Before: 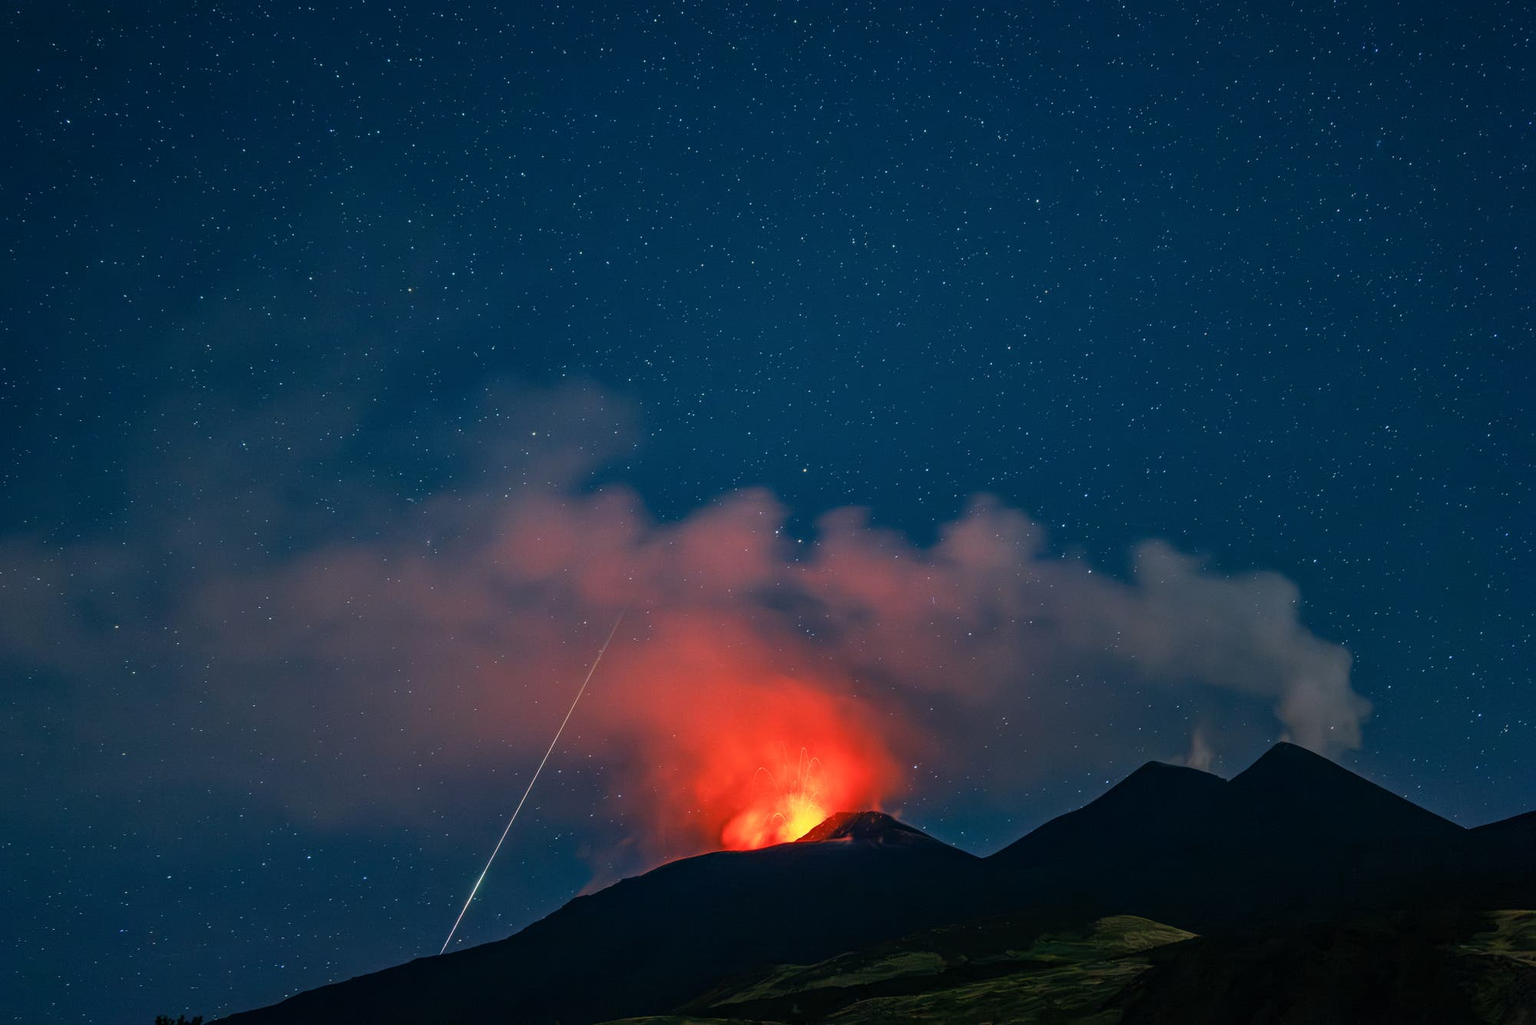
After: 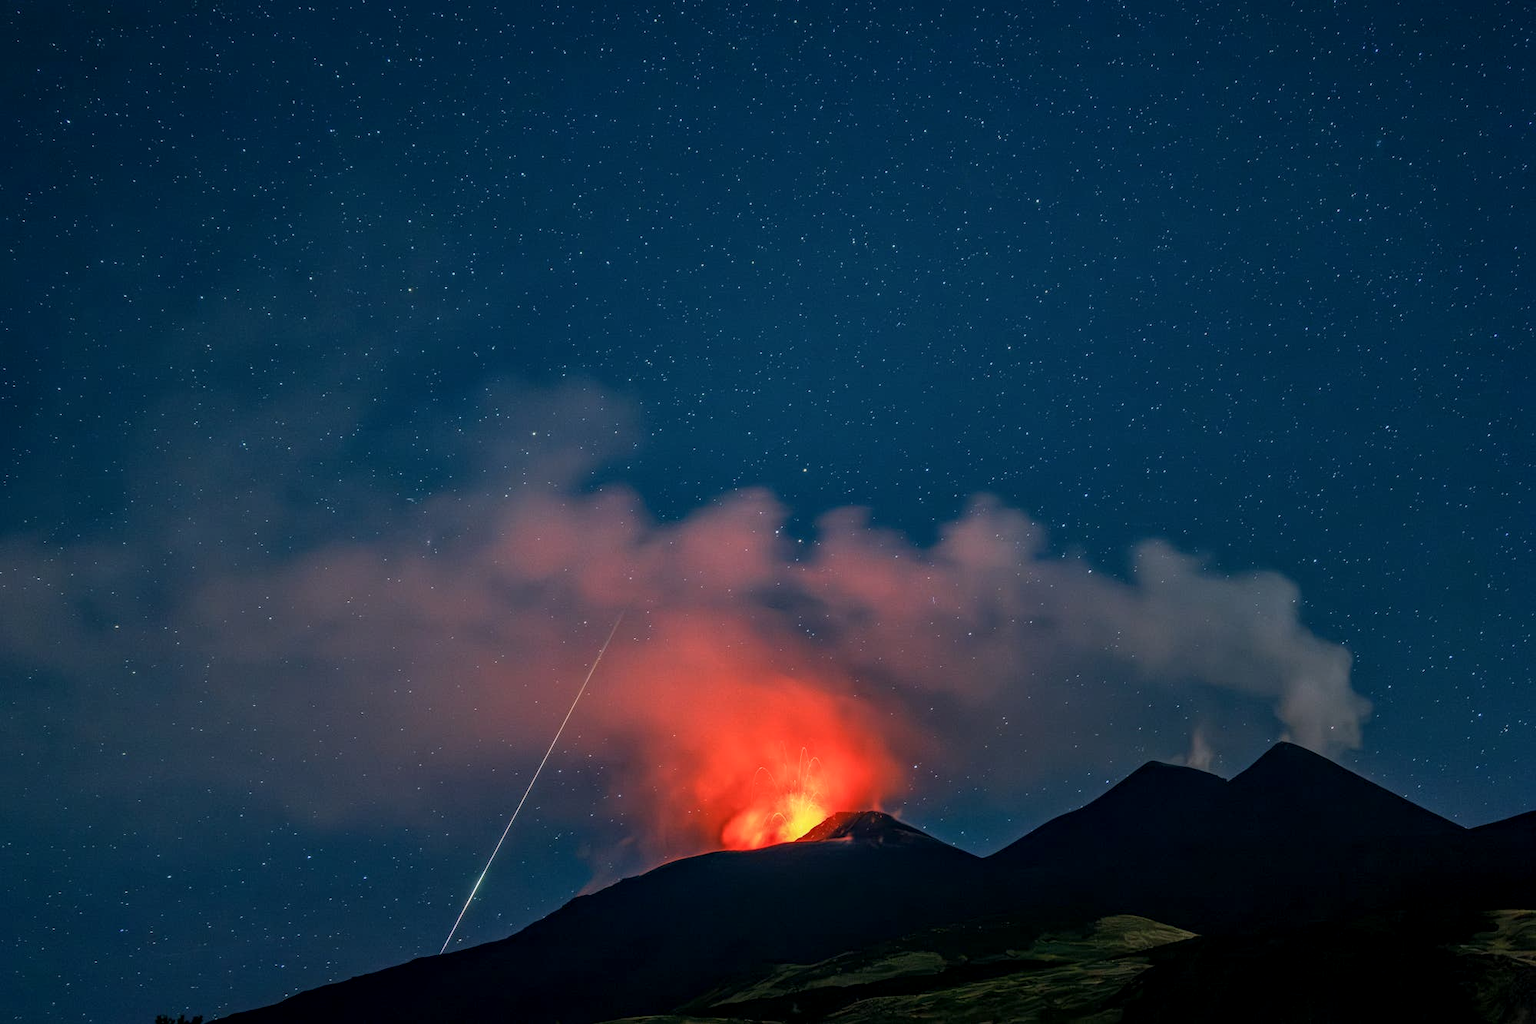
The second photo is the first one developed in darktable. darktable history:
local contrast: on, module defaults
white balance: red 1, blue 1
